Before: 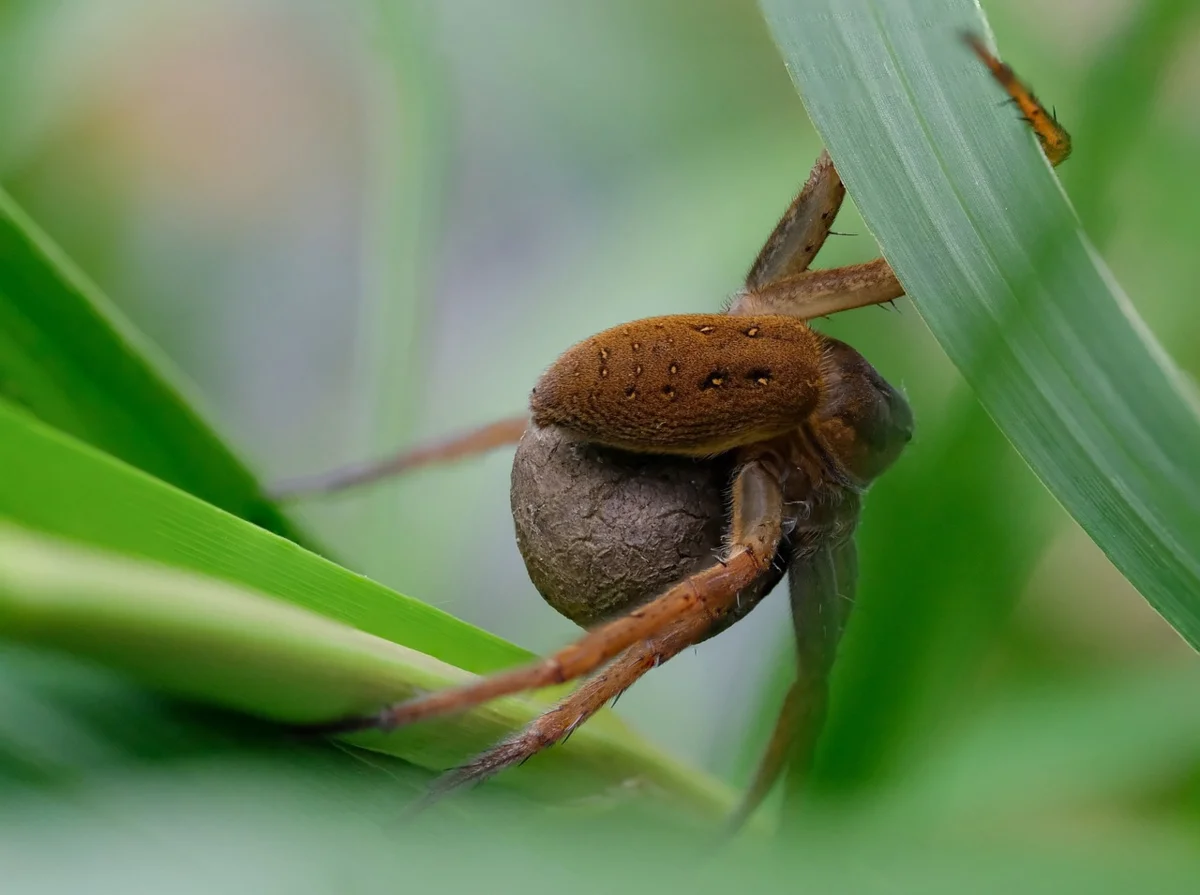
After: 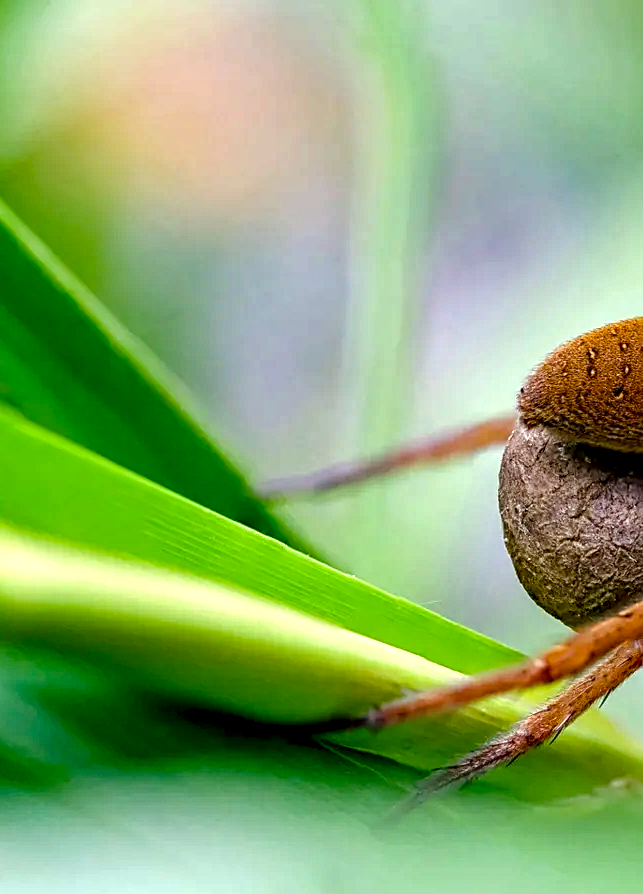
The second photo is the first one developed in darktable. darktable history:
haze removal: strength 0.293, distance 0.255, adaptive false
sharpen: on, module defaults
local contrast: detail 150%
exposure: exposure 0.782 EV, compensate highlight preservation false
color balance rgb: shadows lift › chroma 1.331%, shadows lift › hue 259.09°, perceptual saturation grading › global saturation 25.103%, perceptual saturation grading › highlights -28.877%, perceptual saturation grading › shadows 34.024%, global vibrance 23.969%
crop: left 1.016%, right 45.354%, bottom 0.087%
